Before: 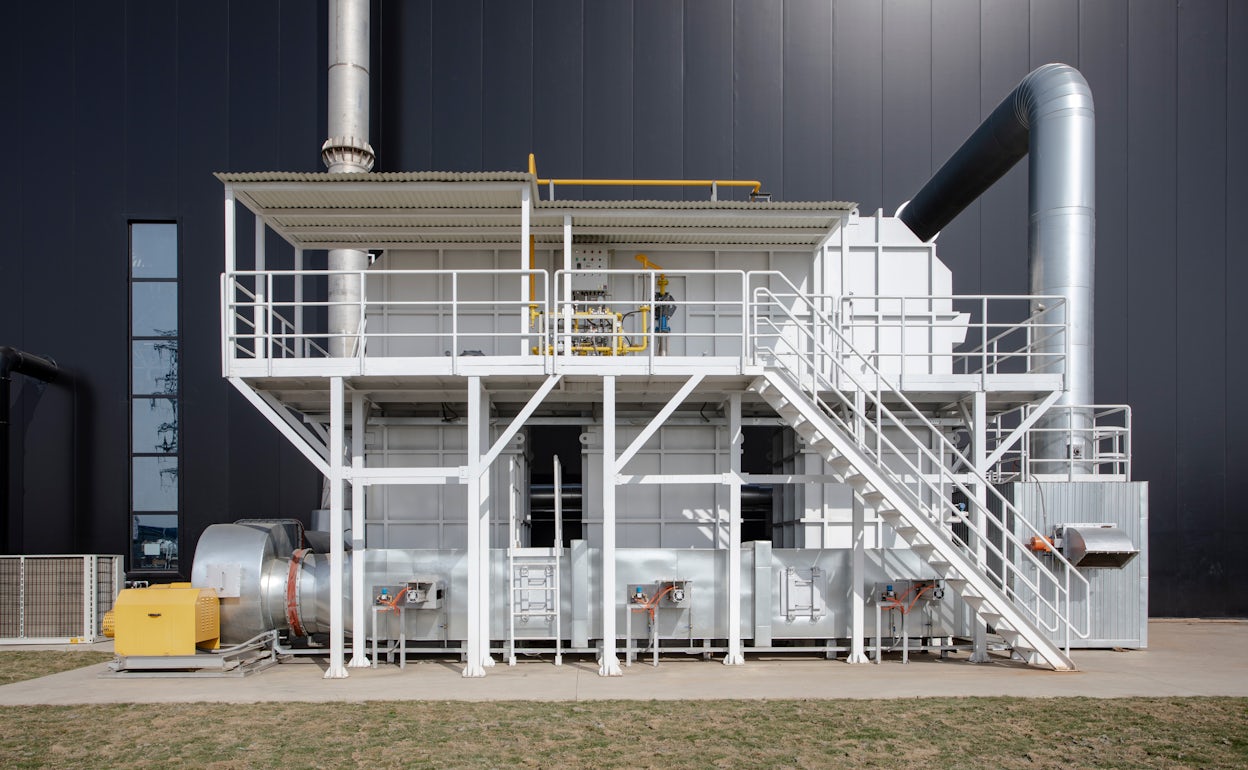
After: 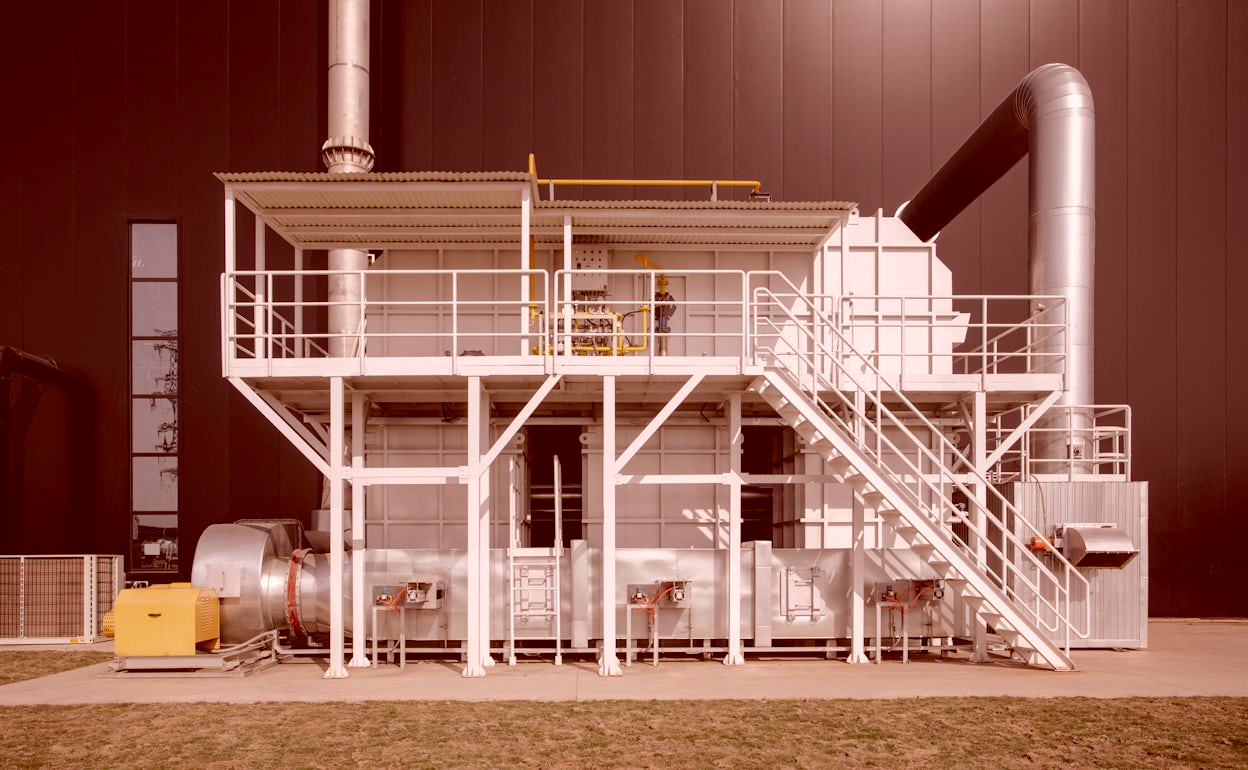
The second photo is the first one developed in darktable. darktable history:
color correction: highlights a* 9.03, highlights b* 8.71, shadows a* 40, shadows b* 40, saturation 0.8
white balance: red 1.004, blue 1.024
